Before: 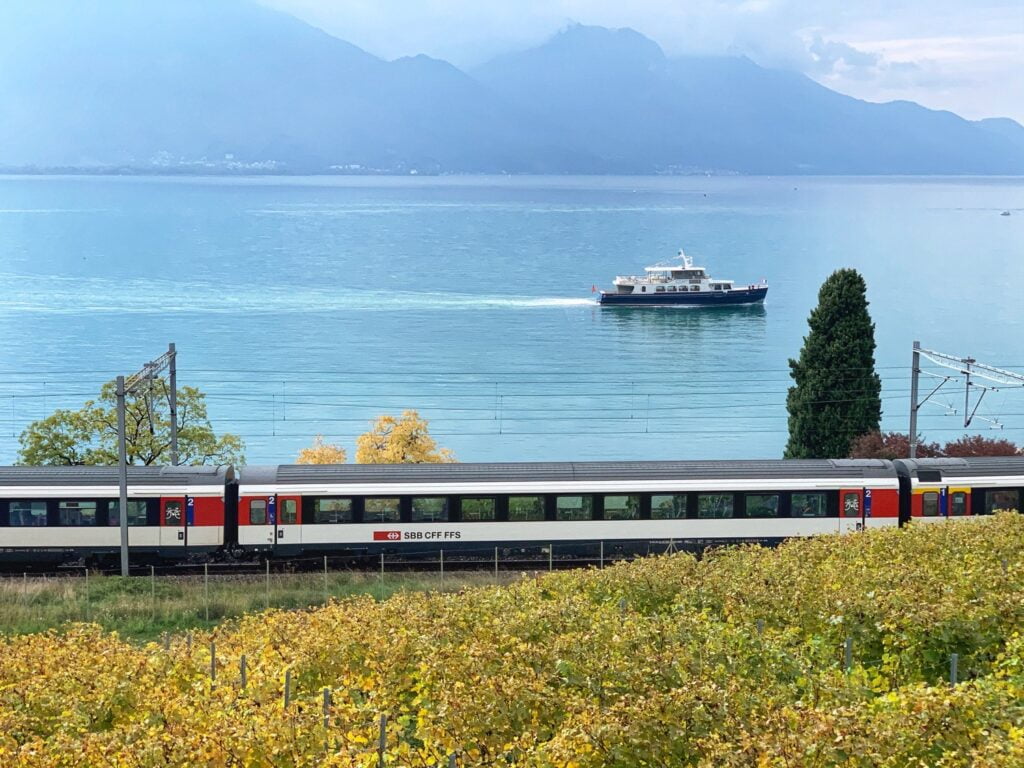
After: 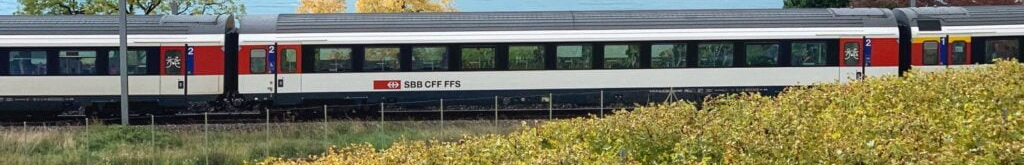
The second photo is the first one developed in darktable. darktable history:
crop and rotate: top 58.803%, bottom 19.68%
